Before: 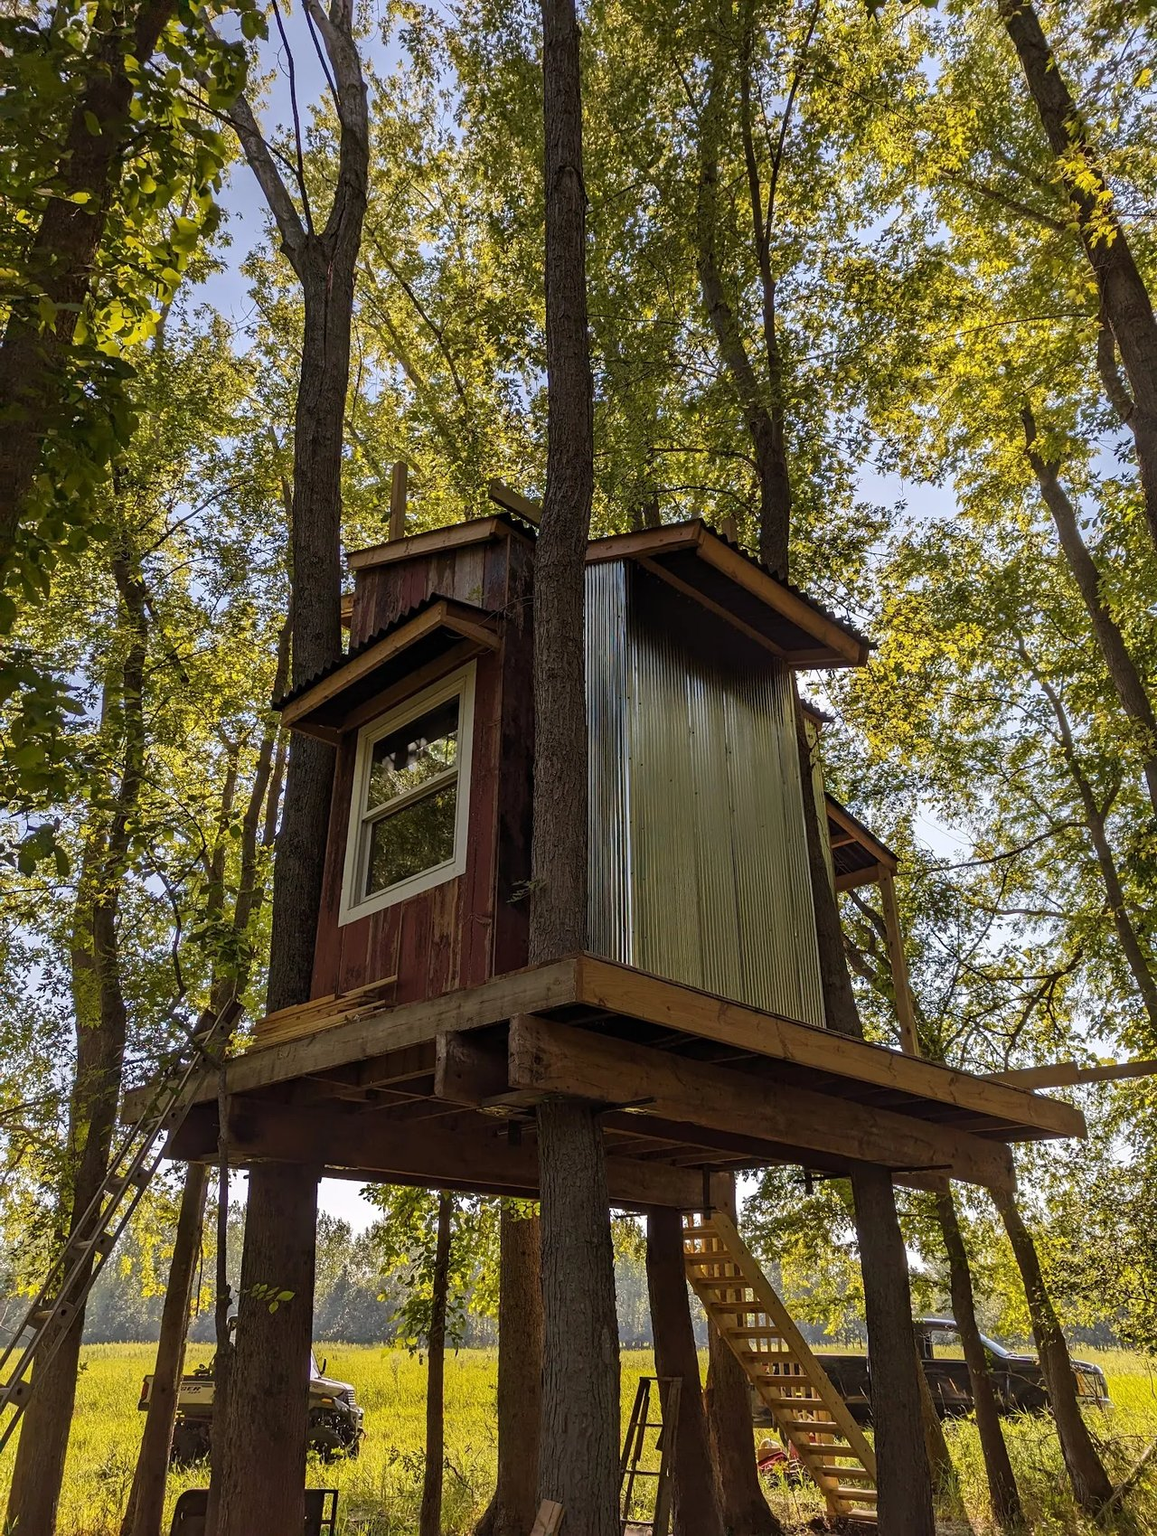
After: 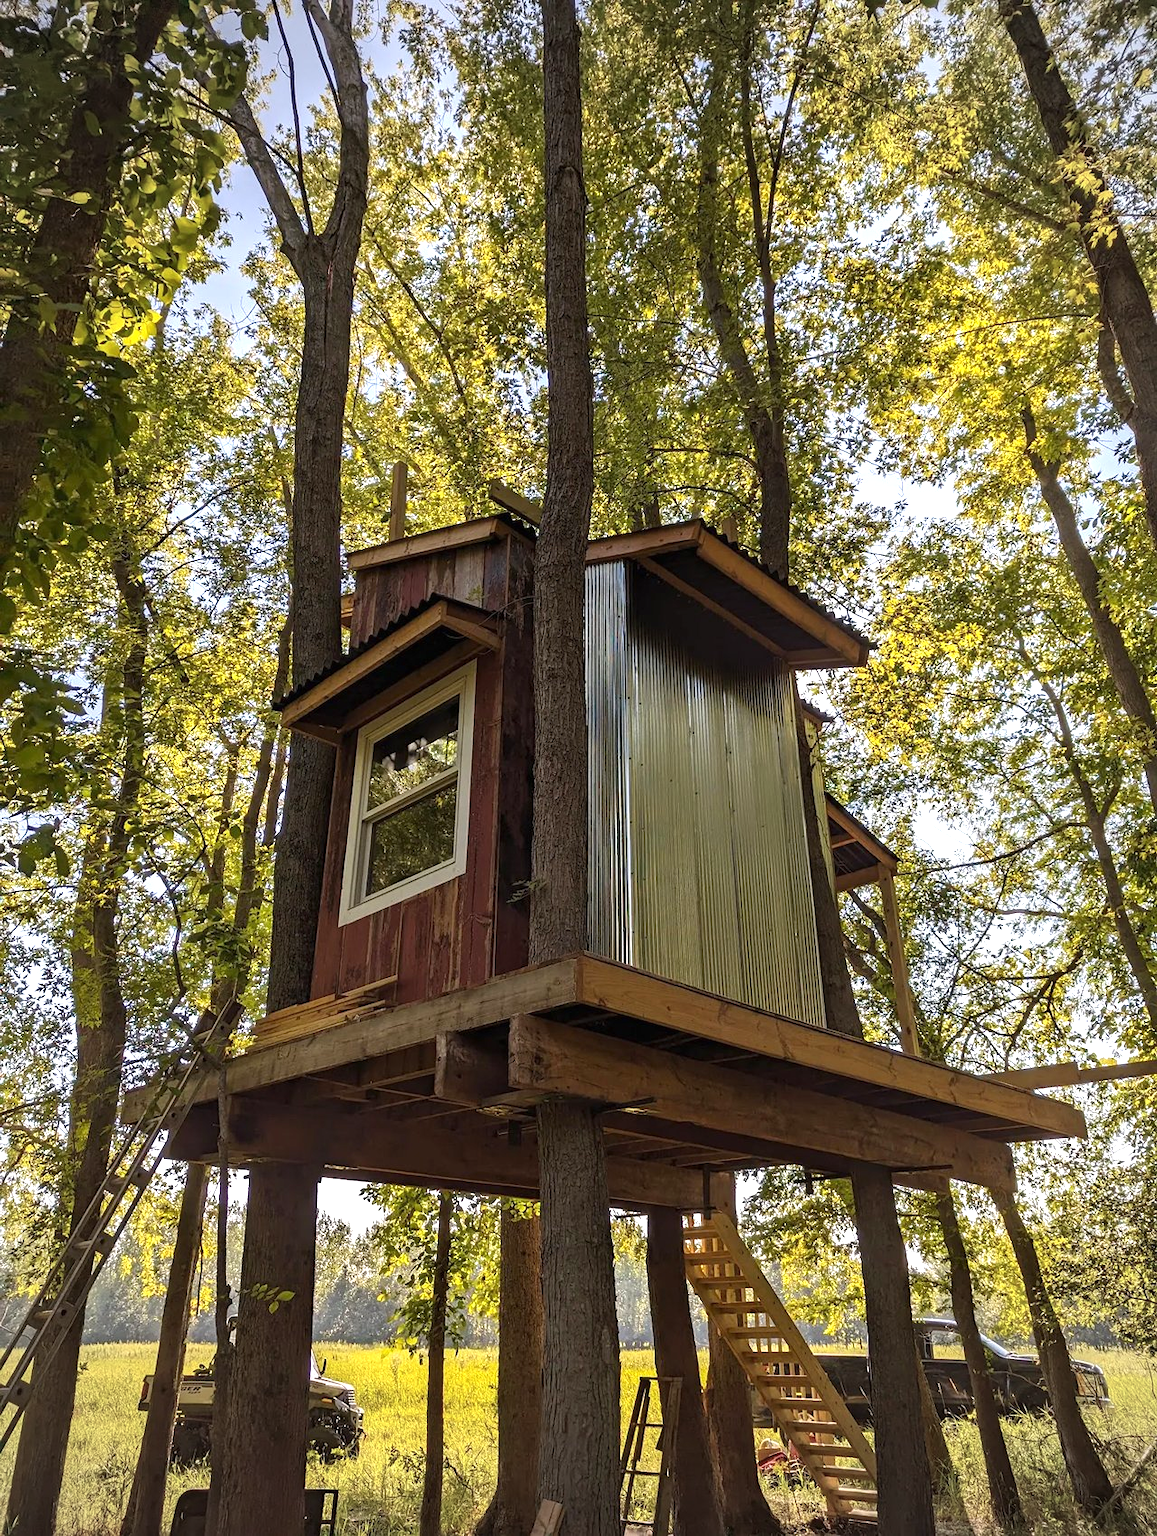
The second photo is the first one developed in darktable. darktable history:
exposure: black level correction 0, exposure 0.7 EV, compensate exposure bias true, compensate highlight preservation false
vignetting: on, module defaults
